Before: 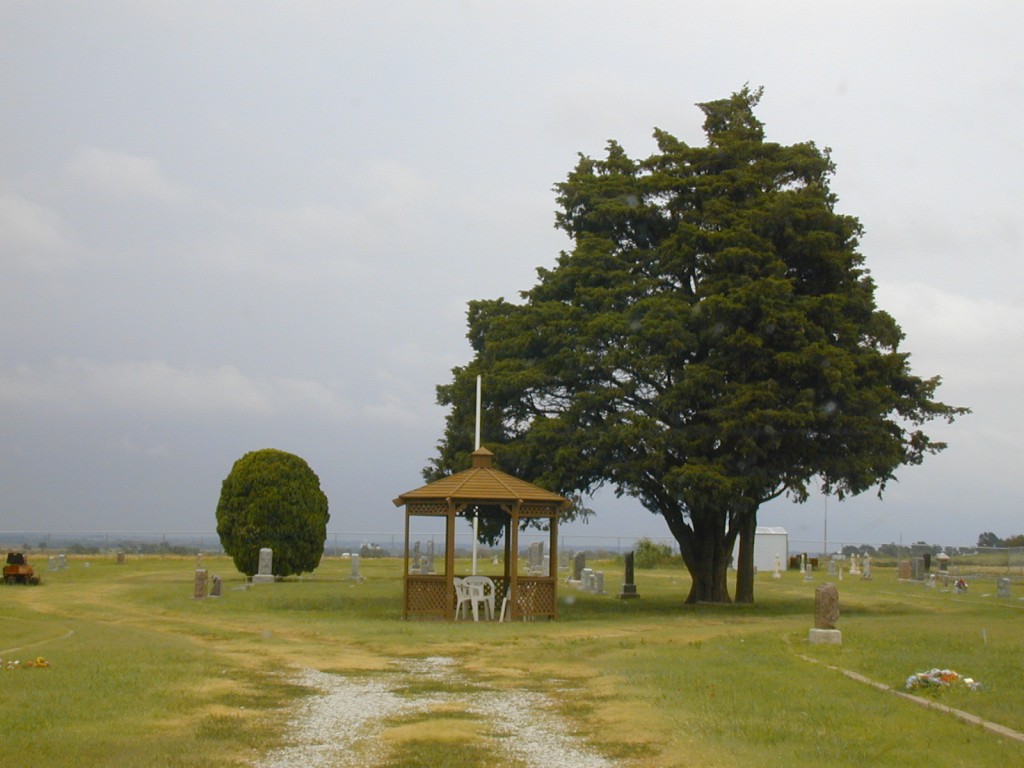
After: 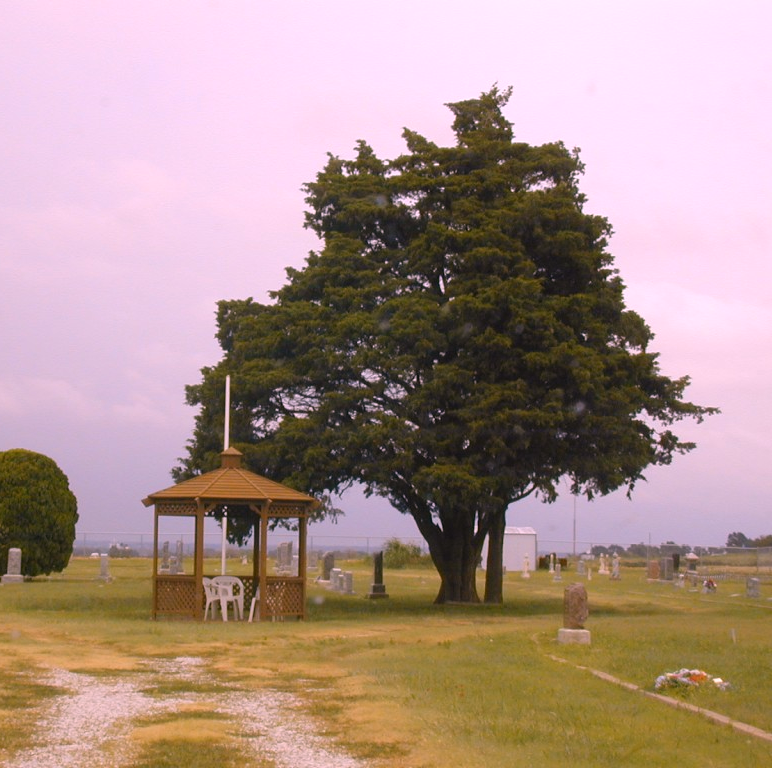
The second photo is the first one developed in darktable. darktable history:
white balance: red 1.188, blue 1.11
crop and rotate: left 24.6%
